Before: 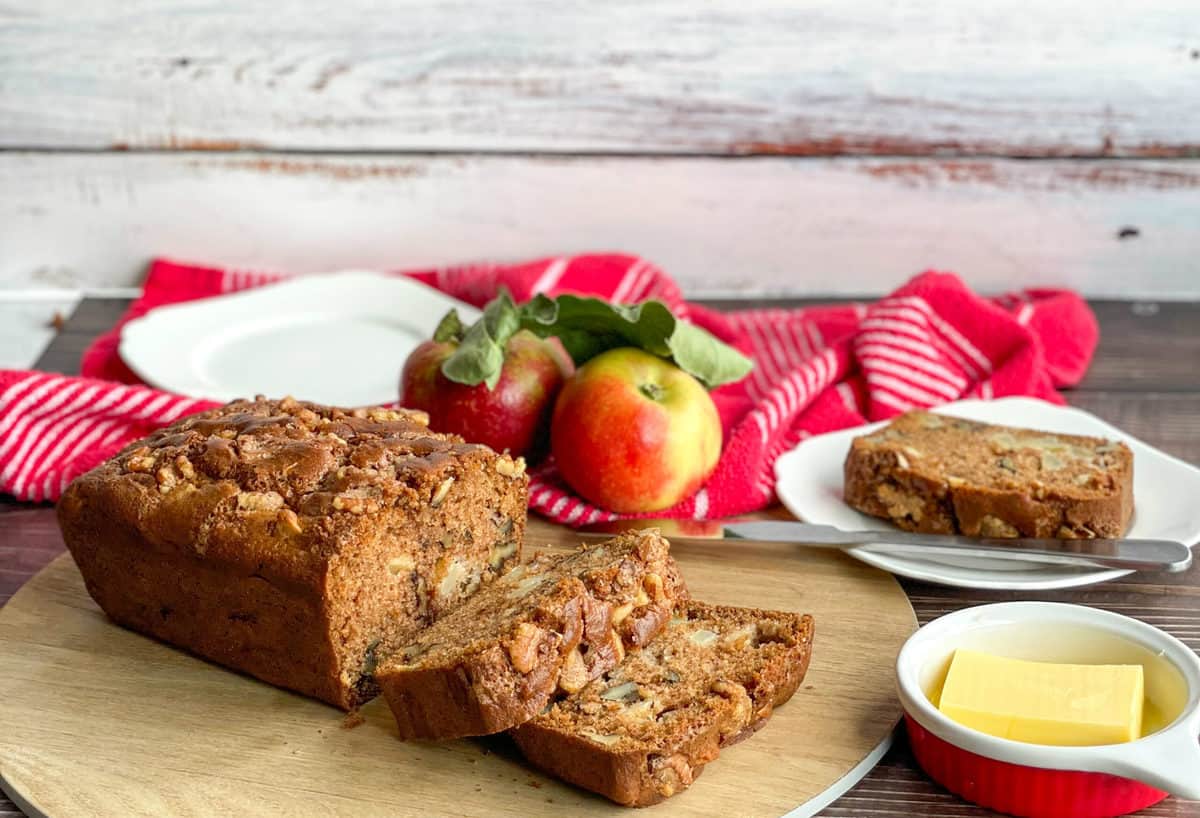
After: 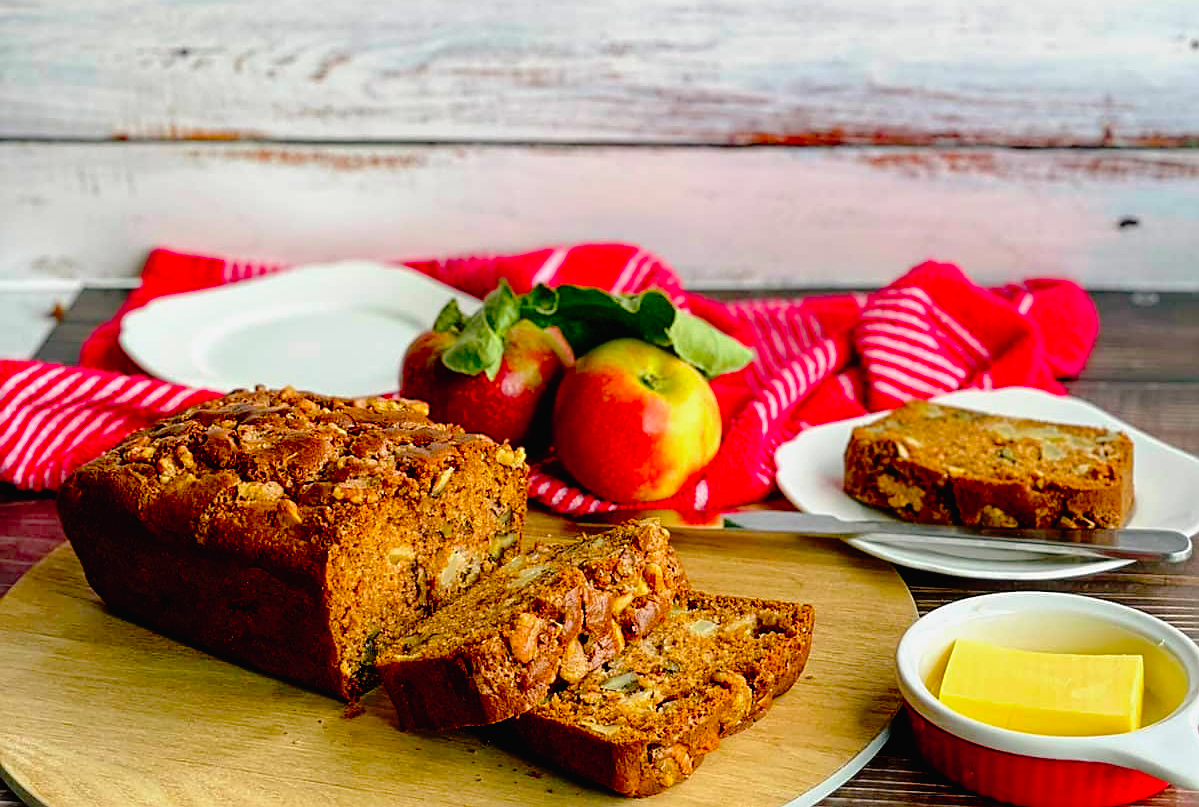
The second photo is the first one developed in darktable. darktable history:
tone curve: curves: ch0 [(0, 0.013) (0.181, 0.074) (0.337, 0.304) (0.498, 0.485) (0.78, 0.742) (0.993, 0.954)]; ch1 [(0, 0) (0.294, 0.184) (0.359, 0.34) (0.362, 0.35) (0.43, 0.41) (0.469, 0.463) (0.495, 0.502) (0.54, 0.563) (0.612, 0.641) (1, 1)]; ch2 [(0, 0) (0.44, 0.437) (0.495, 0.502) (0.524, 0.534) (0.557, 0.56) (0.634, 0.654) (0.728, 0.722) (1, 1)], preserve colors none
contrast brightness saturation: brightness -0.018, saturation 0.344
crop: top 1.296%, right 0.057%
sharpen: on, module defaults
color balance rgb: shadows lift › chroma 2.69%, shadows lift › hue 192.8°, perceptual saturation grading › global saturation 25.361%
exposure: black level correction 0.009, exposure 0.016 EV, compensate exposure bias true, compensate highlight preservation false
color zones: curves: ch0 [(0, 0.5) (0.143, 0.5) (0.286, 0.5) (0.429, 0.5) (0.62, 0.489) (0.714, 0.445) (0.844, 0.496) (1, 0.5)]; ch1 [(0, 0.5) (0.143, 0.5) (0.286, 0.5) (0.429, 0.5) (0.571, 0.5) (0.714, 0.523) (0.857, 0.5) (1, 0.5)]
